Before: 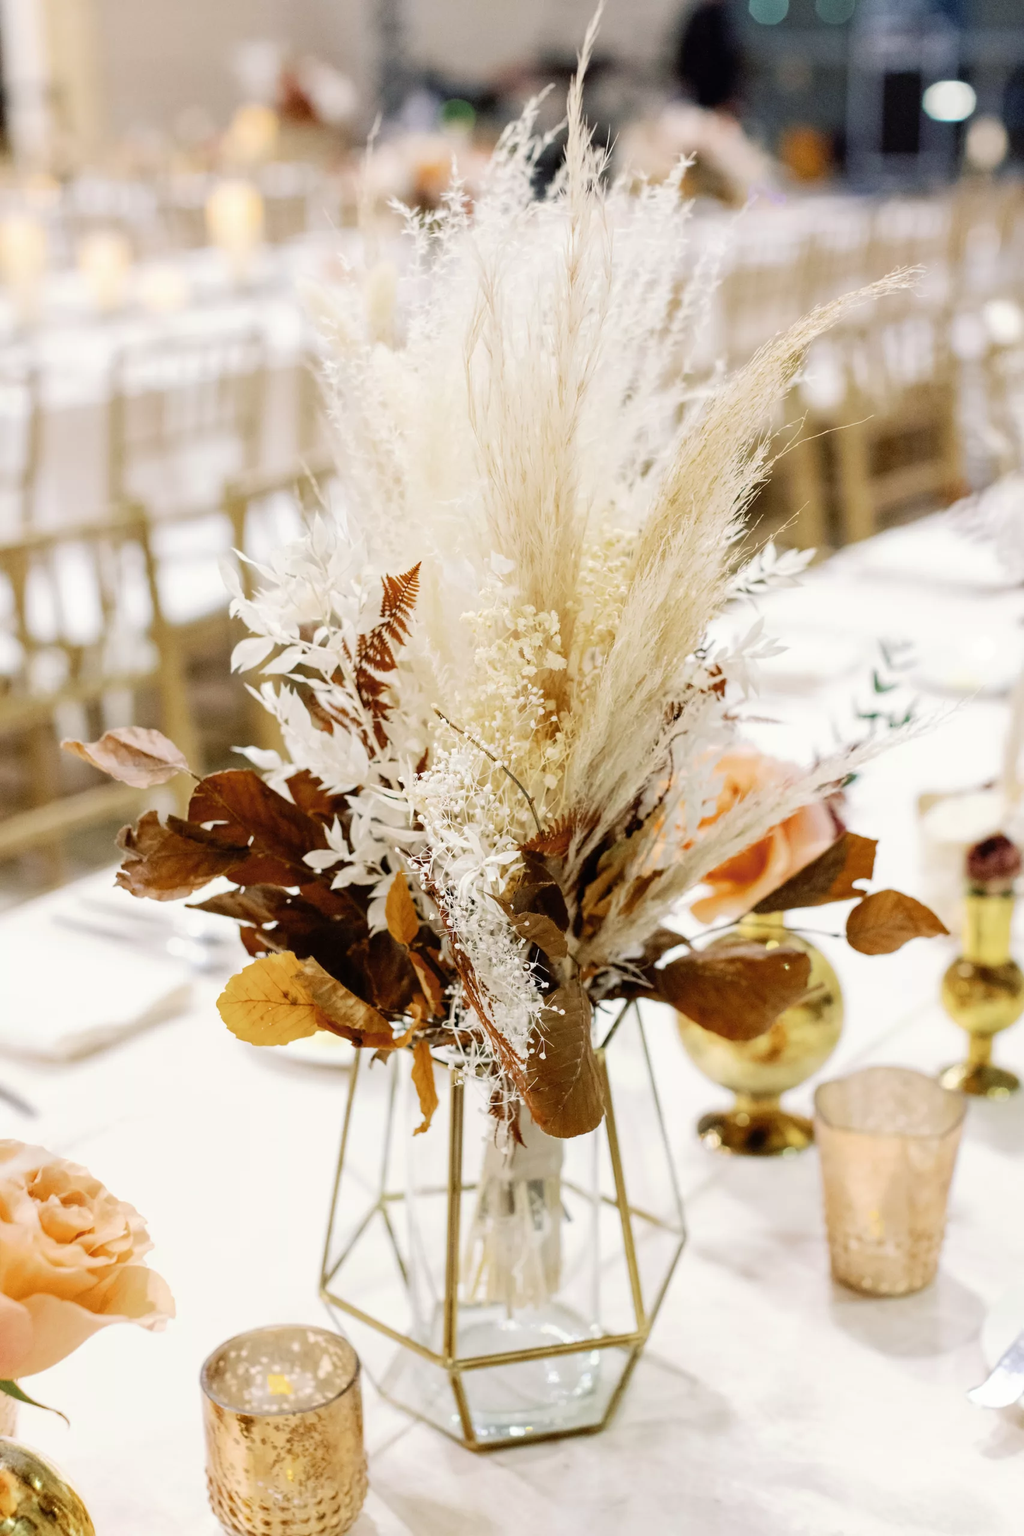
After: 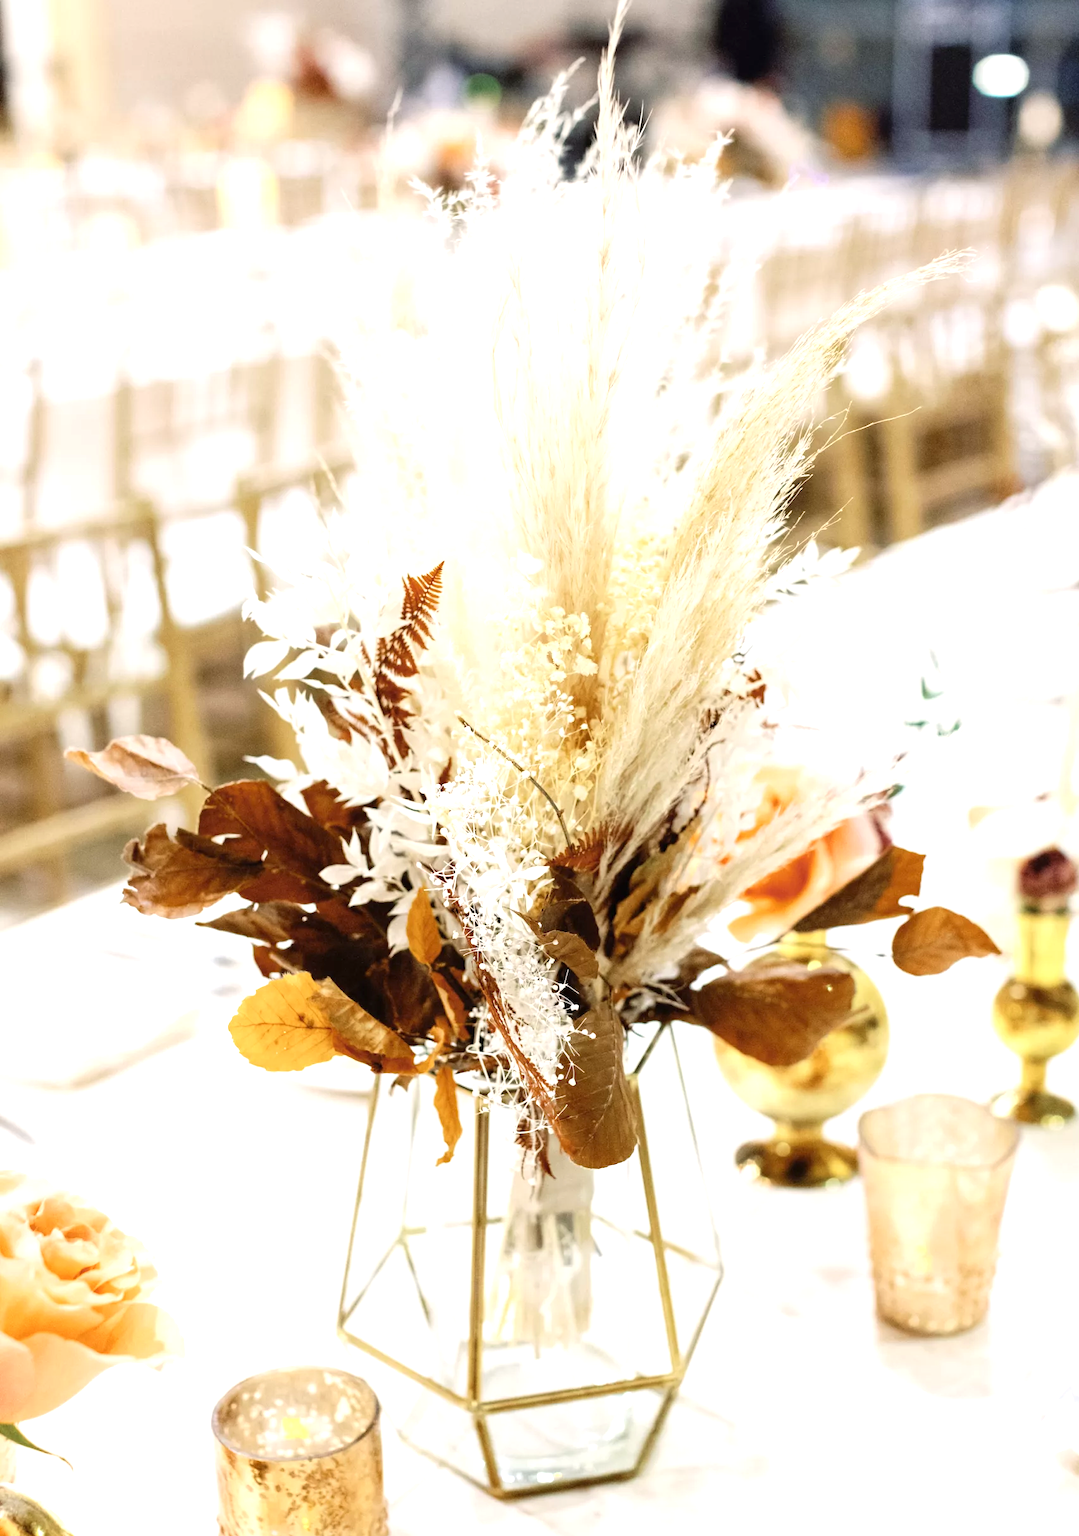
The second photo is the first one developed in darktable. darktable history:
exposure: black level correction 0, exposure 0.694 EV, compensate highlight preservation false
crop and rotate: top 1.948%, bottom 3.141%
